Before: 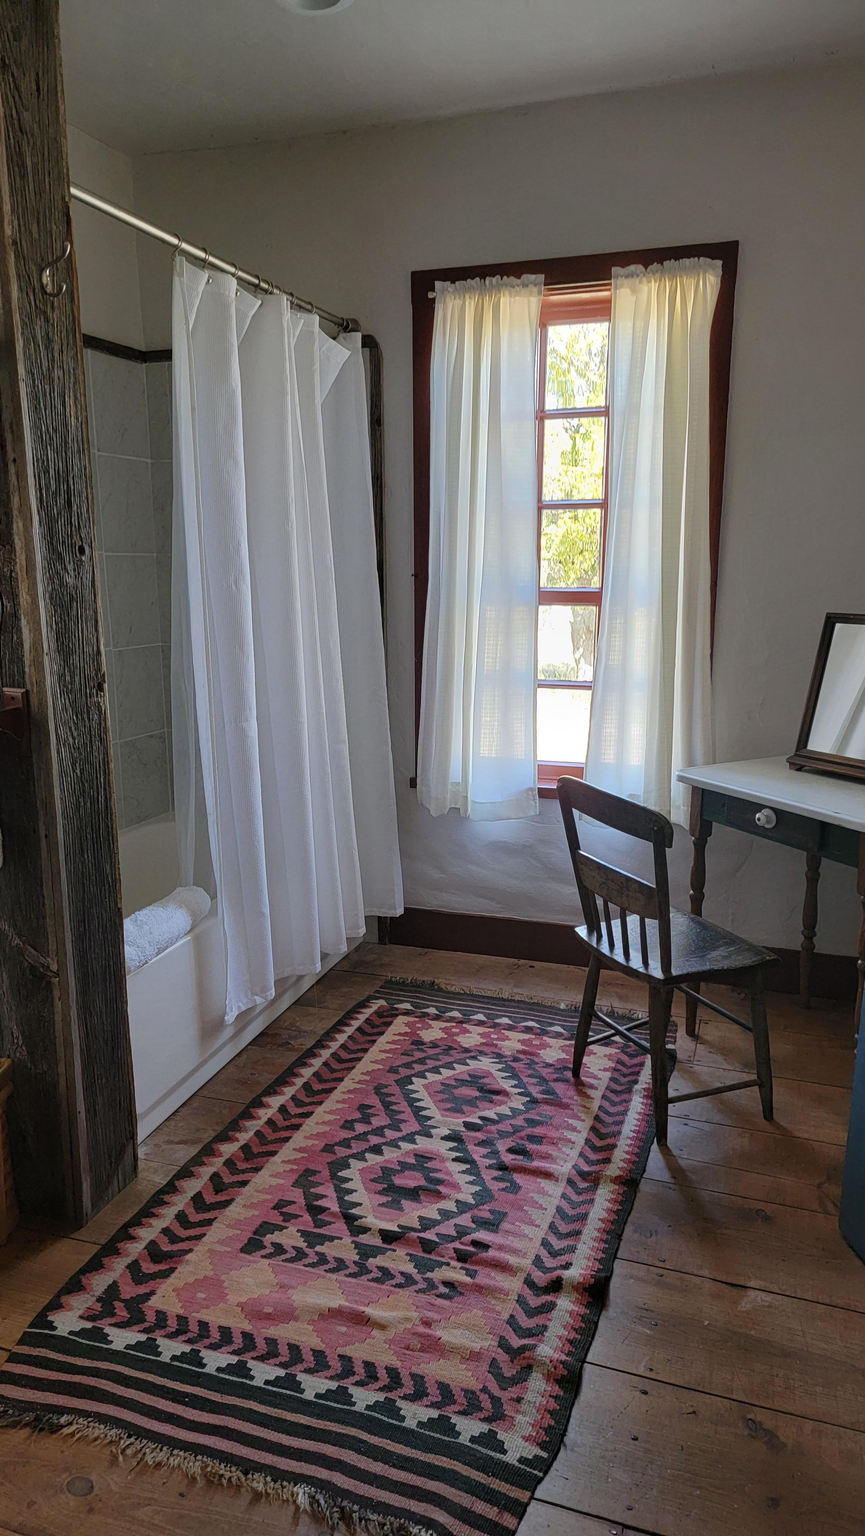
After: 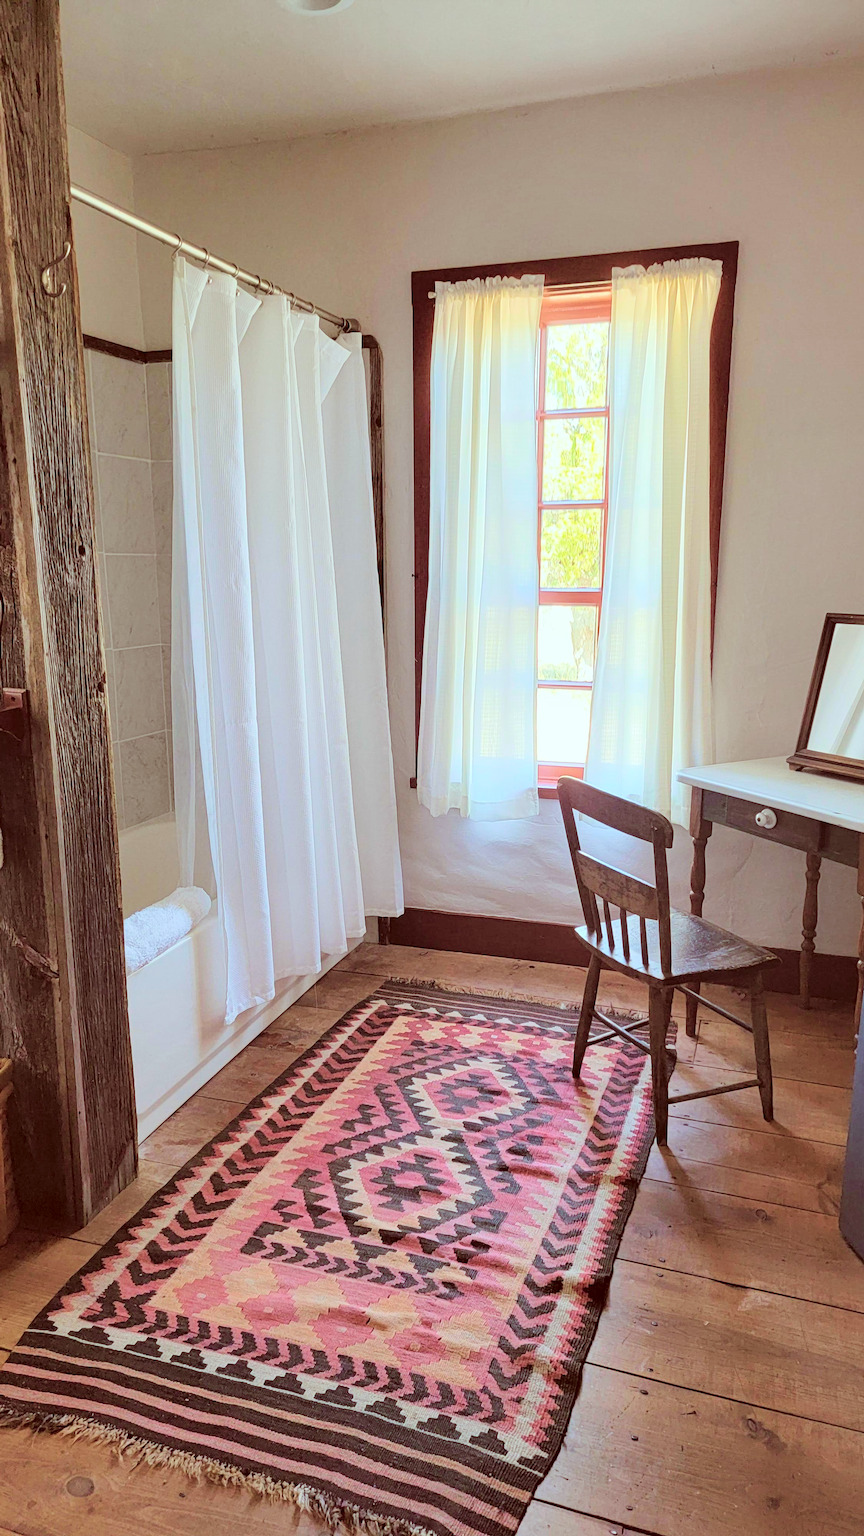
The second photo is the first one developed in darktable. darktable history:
tone curve: curves: ch0 [(0, 0) (0.004, 0.001) (0.133, 0.112) (0.325, 0.362) (0.832, 0.893) (1, 1)], color space Lab, independent channels, preserve colors none
exposure: compensate highlight preservation false
color correction: highlights a* -7.03, highlights b* -0.165, shadows a* 20.29, shadows b* 11.59
velvia: on, module defaults
contrast brightness saturation: contrast 0.1, brightness 0.302, saturation 0.137
